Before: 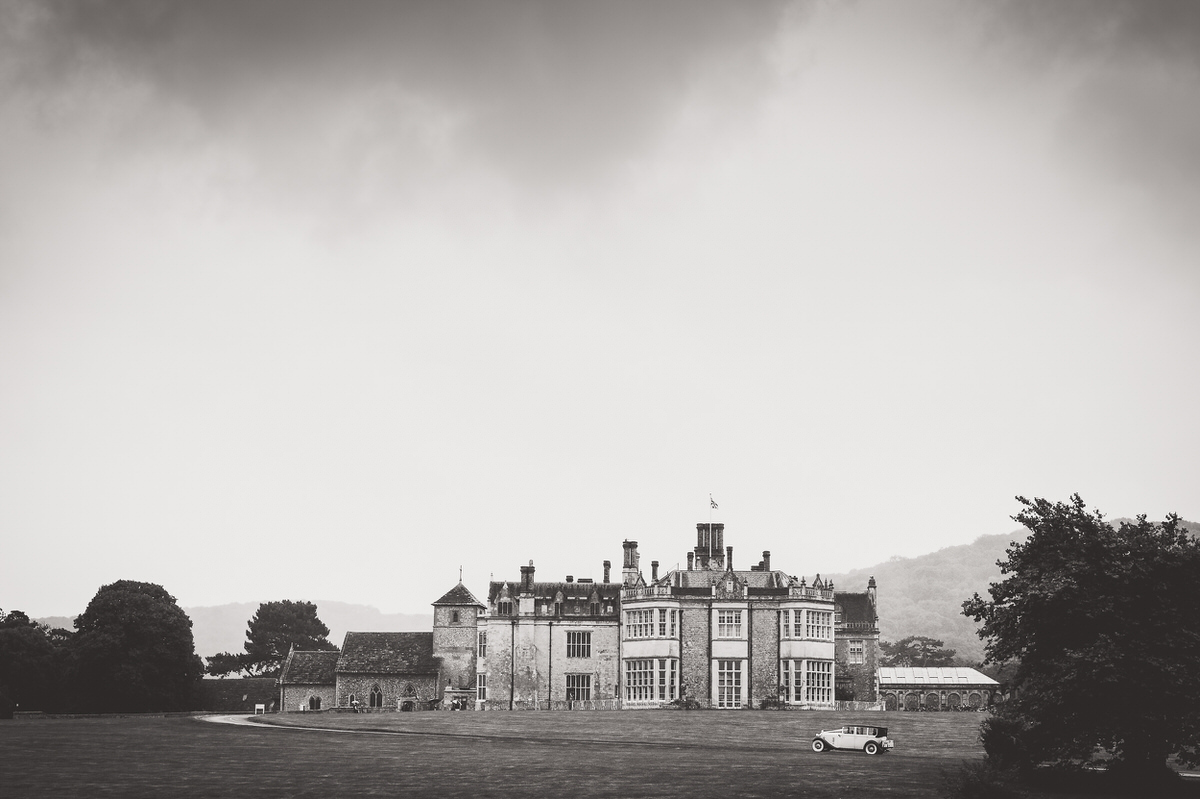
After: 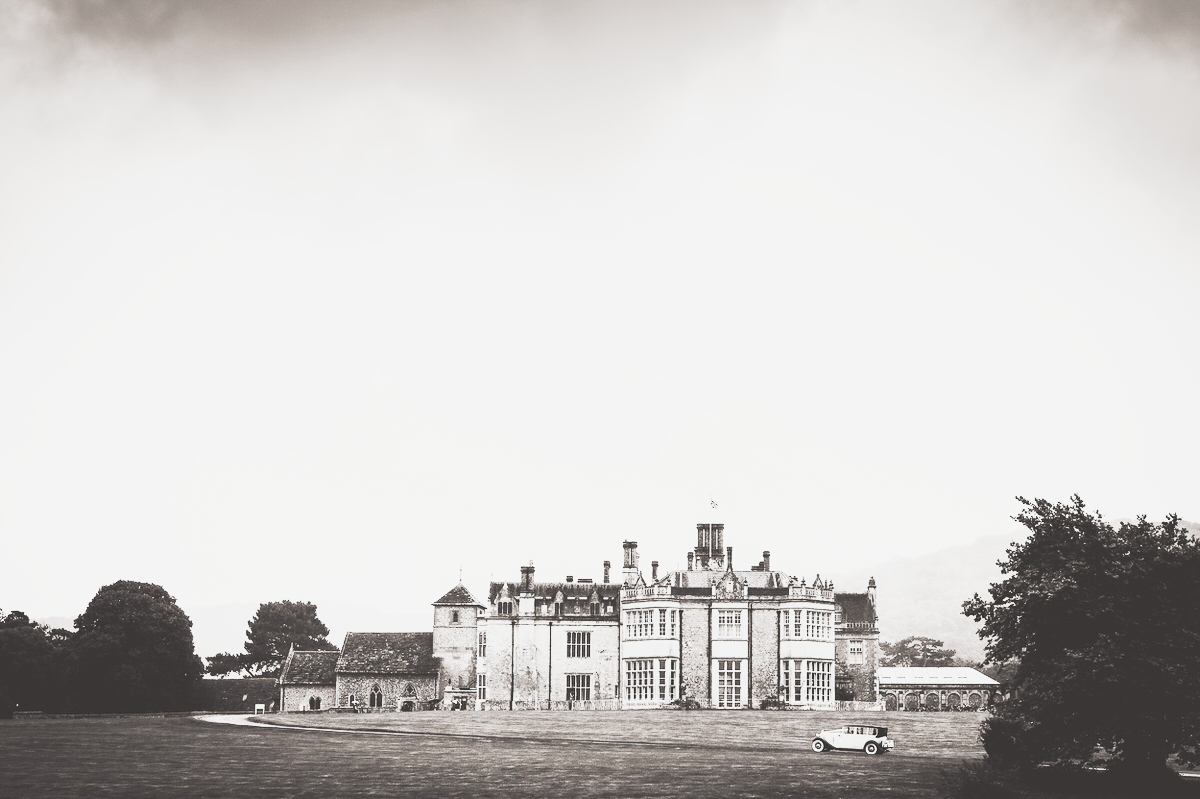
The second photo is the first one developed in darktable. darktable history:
tone curve: curves: ch0 [(0, 0.098) (0.262, 0.324) (0.421, 0.59) (0.54, 0.803) (0.725, 0.922) (0.99, 0.974)], preserve colors none
